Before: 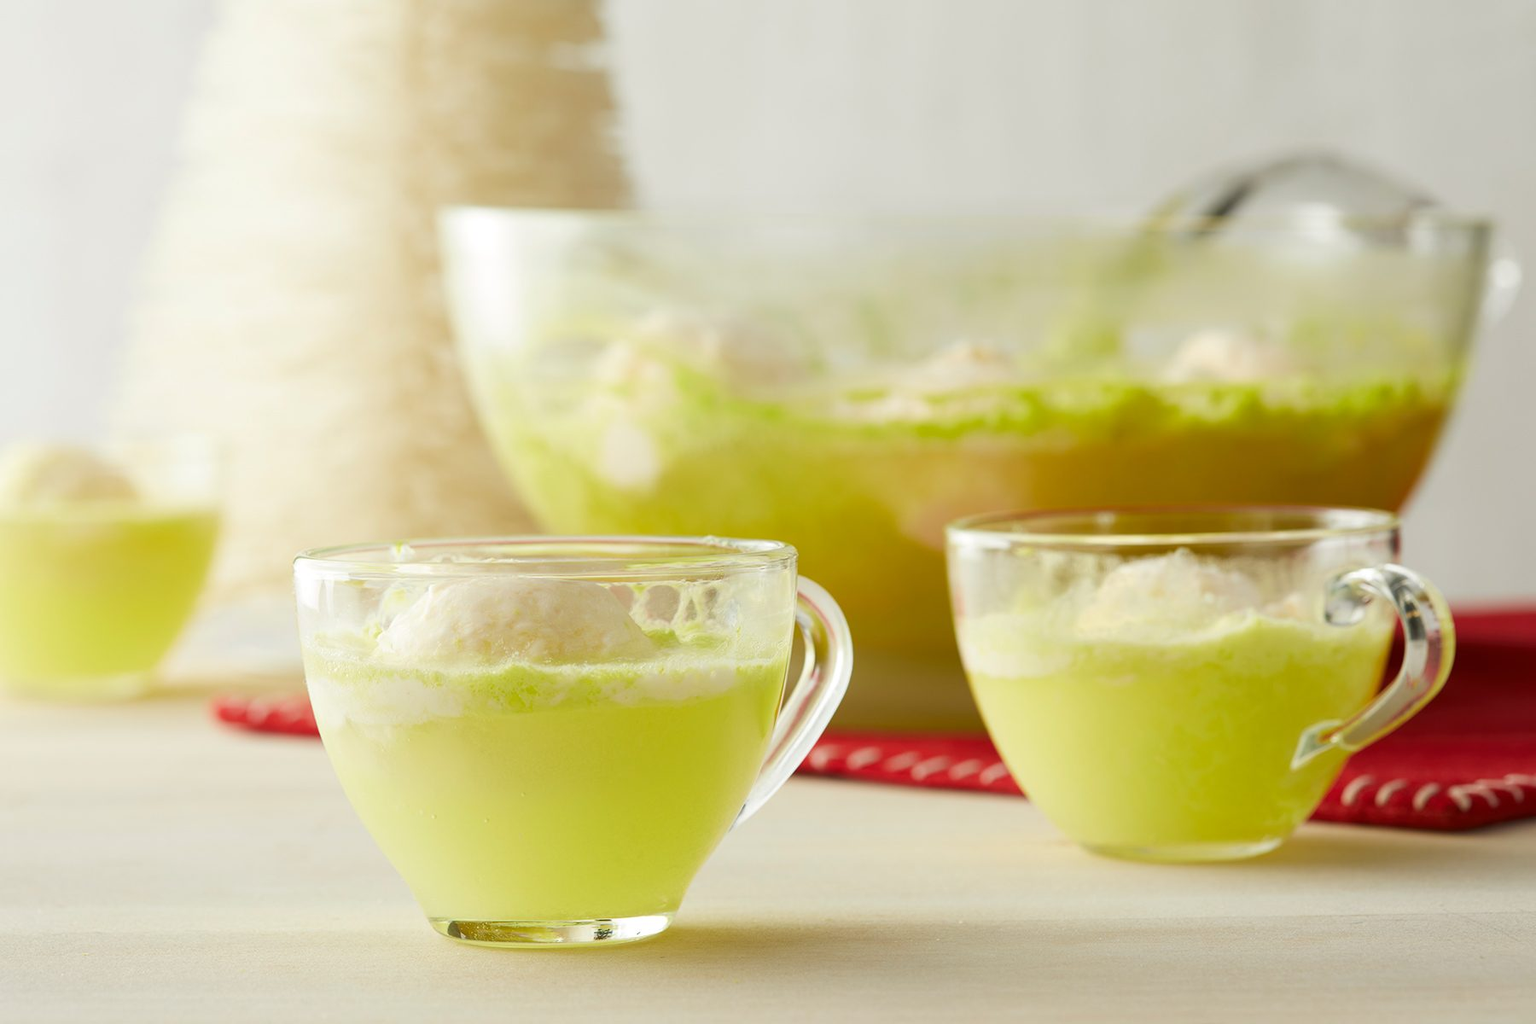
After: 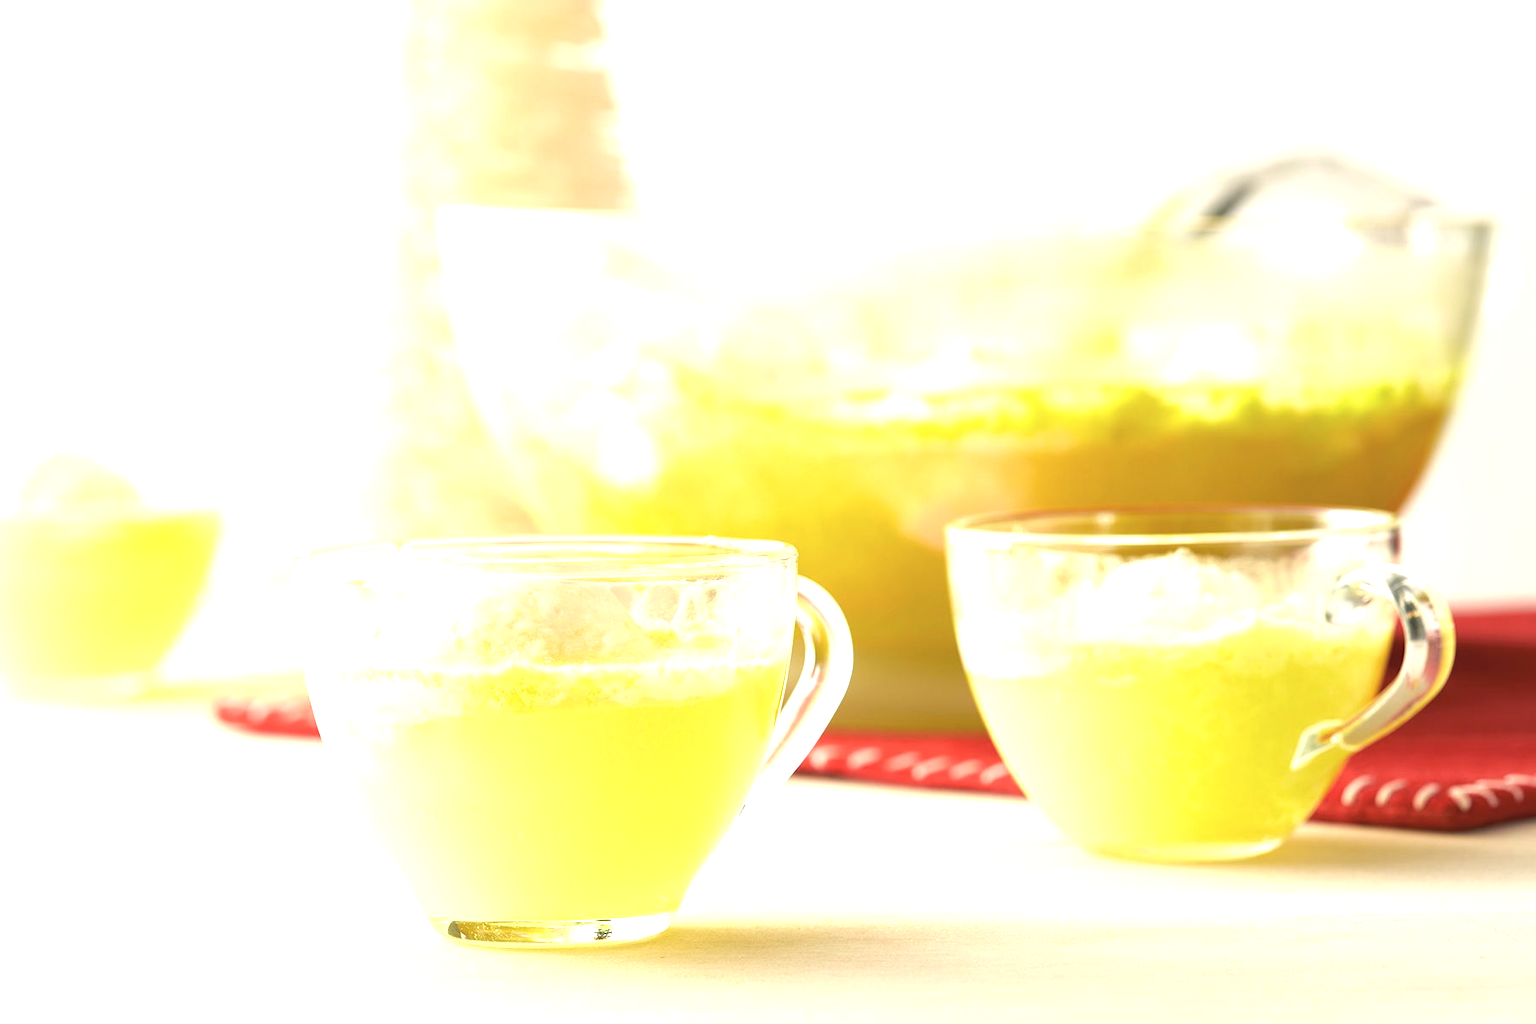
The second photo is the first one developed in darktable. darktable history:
color correction: highlights a* 2.79, highlights b* 5, shadows a* -2.43, shadows b* -4.85, saturation 0.796
exposure: black level correction 0, exposure 1.176 EV, compensate exposure bias true, compensate highlight preservation false
color balance rgb: shadows lift › chroma 0.919%, shadows lift › hue 112.19°, perceptual saturation grading › global saturation 0.824%, perceptual brilliance grading › mid-tones 10.469%, perceptual brilliance grading › shadows 15.55%, global vibrance 16.135%, saturation formula JzAzBz (2021)
